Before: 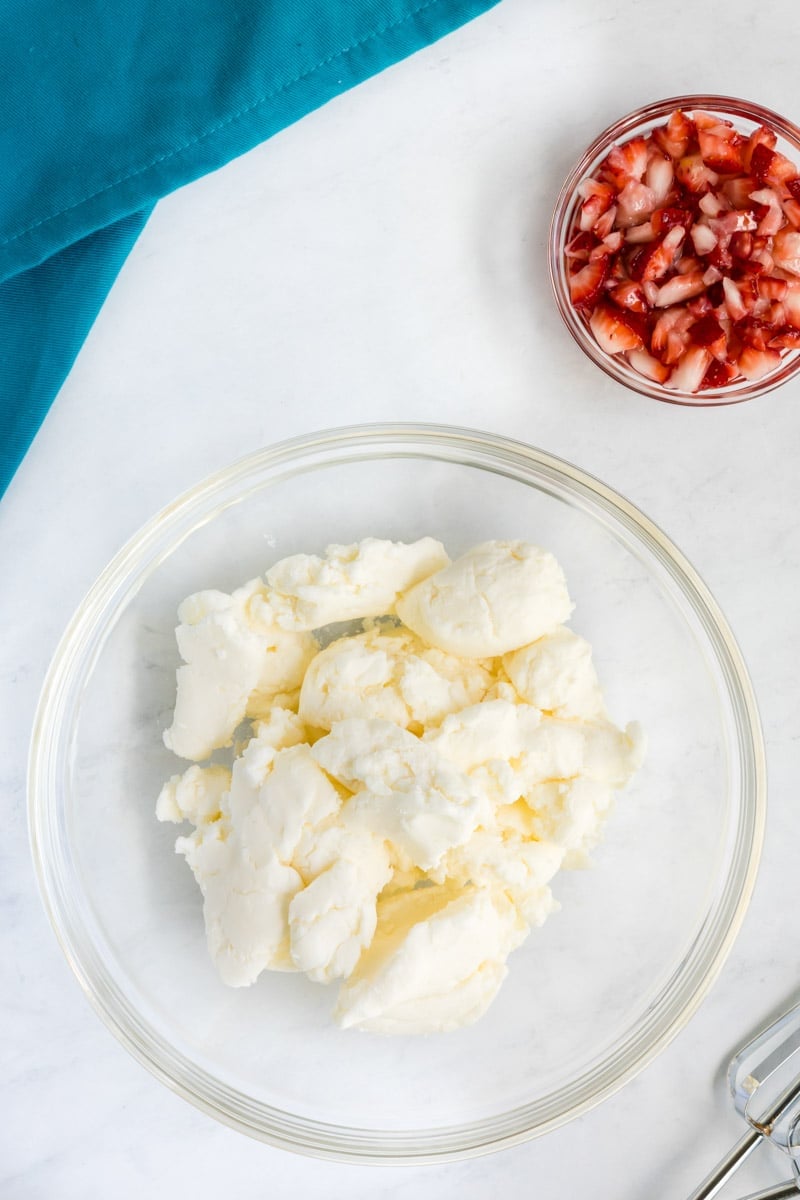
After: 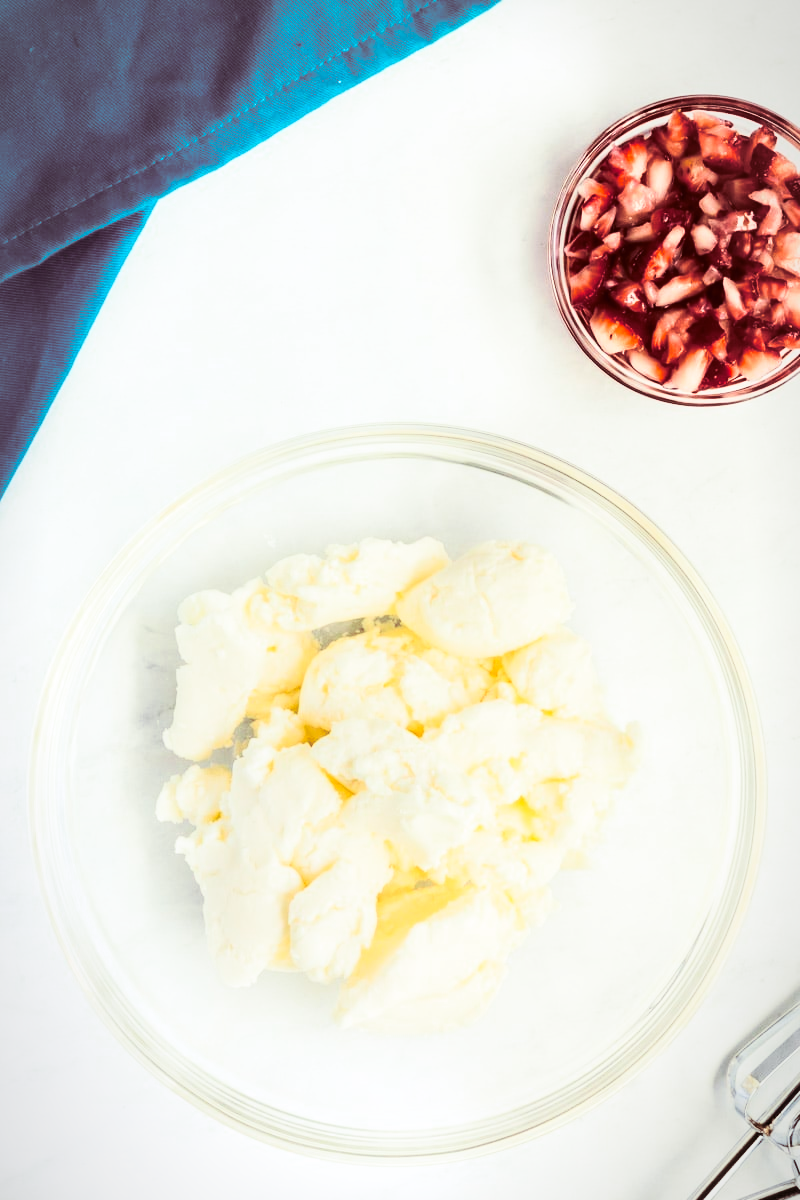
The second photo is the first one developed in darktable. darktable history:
vignetting: fall-off start 97%, fall-off radius 100%, width/height ratio 0.609, unbound false
split-toning: on, module defaults
contrast brightness saturation: contrast 0.4, brightness 0.05, saturation 0.25
